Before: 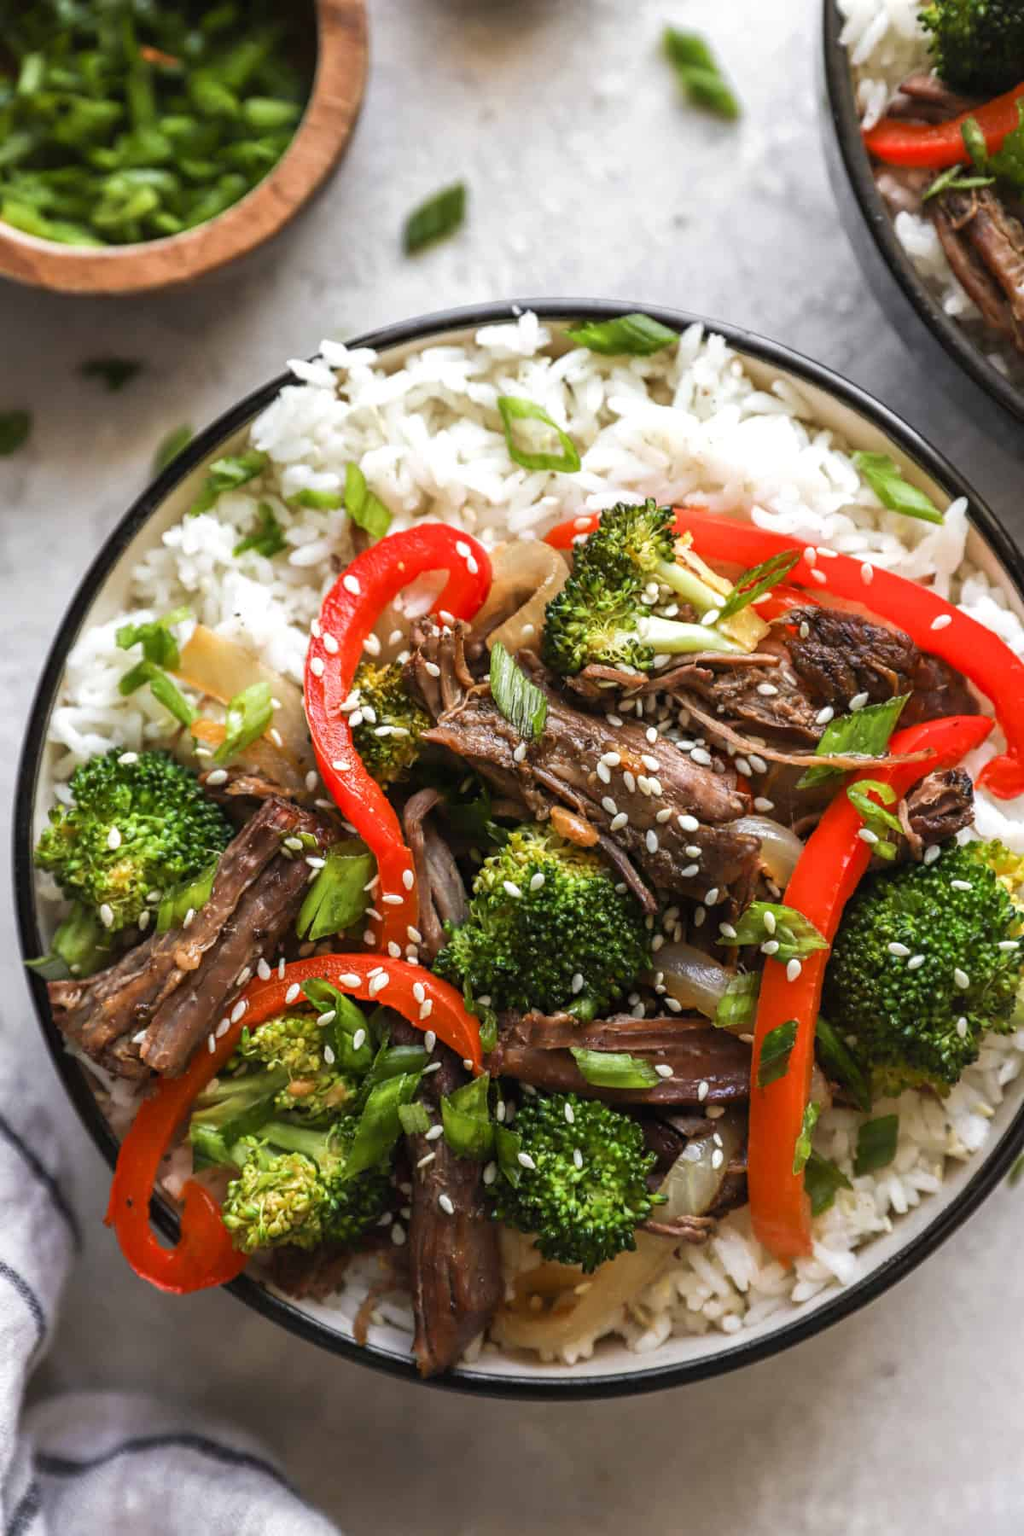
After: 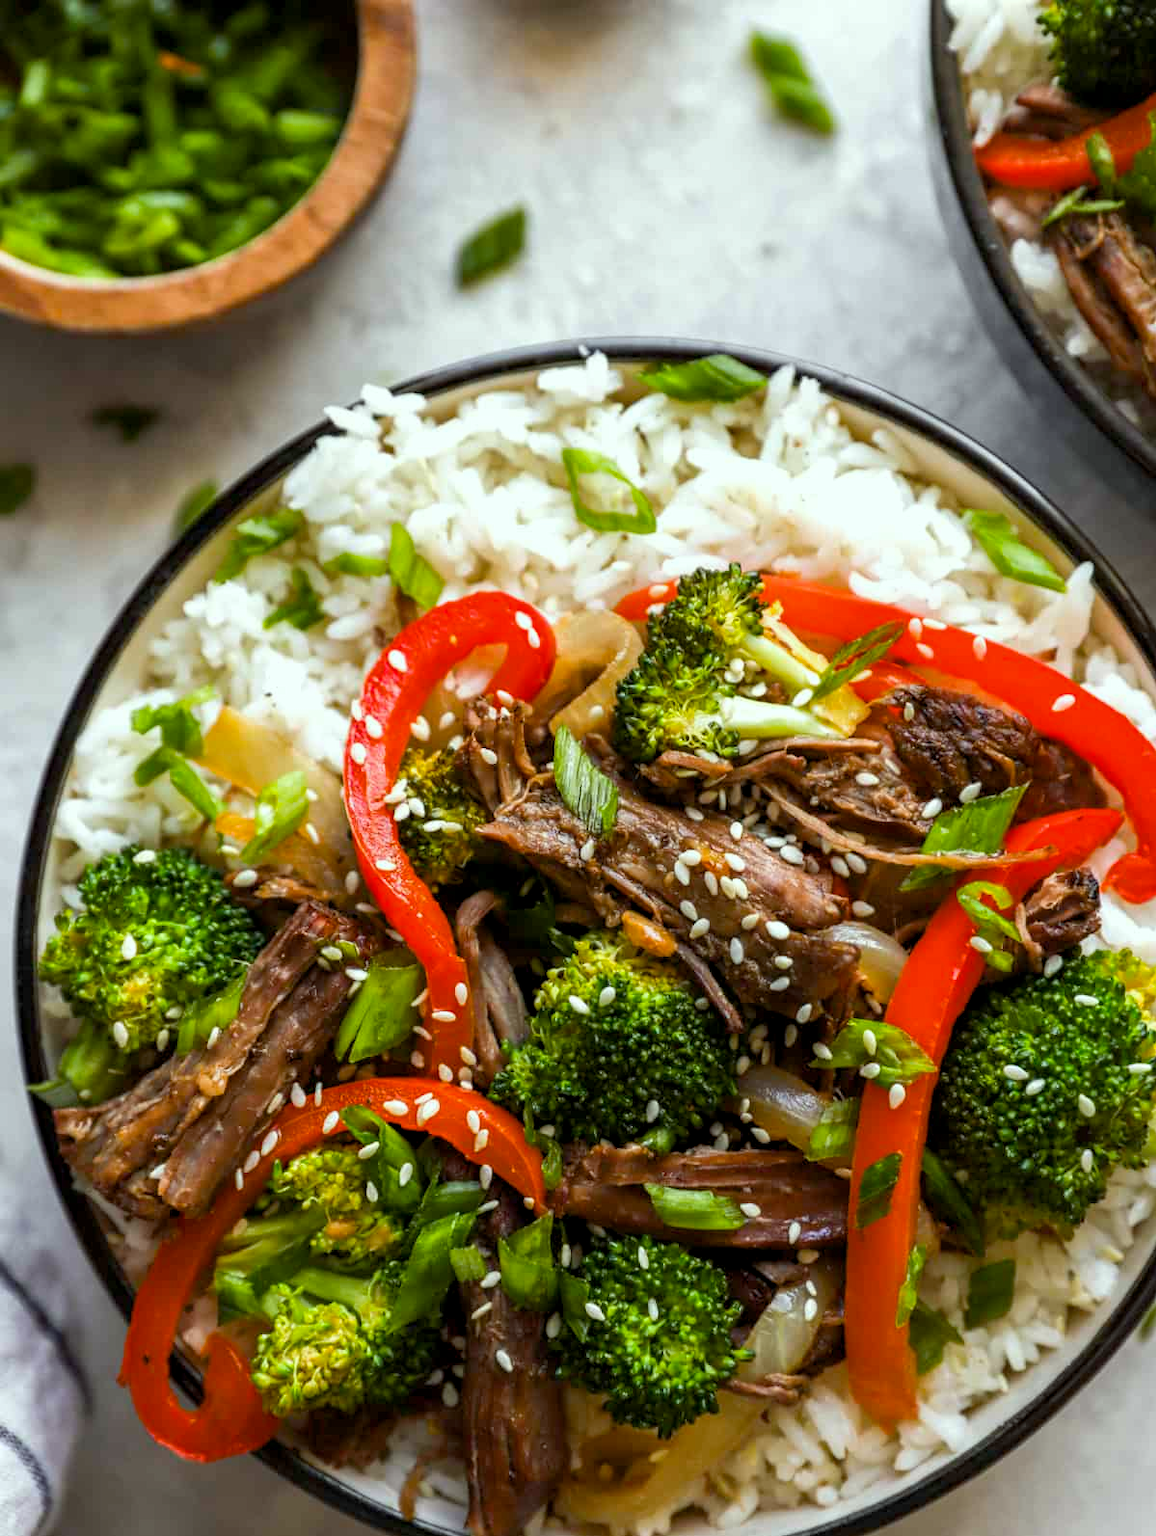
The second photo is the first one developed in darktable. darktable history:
color correction: highlights a* -6.49, highlights b* 0.436
crop and rotate: top 0%, bottom 11.488%
exposure: exposure -0.014 EV, compensate highlight preservation false
color balance rgb: highlights gain › chroma 0.129%, highlights gain › hue 330.82°, global offset › luminance -0.505%, perceptual saturation grading › global saturation 25.904%, global vibrance 5.169%
